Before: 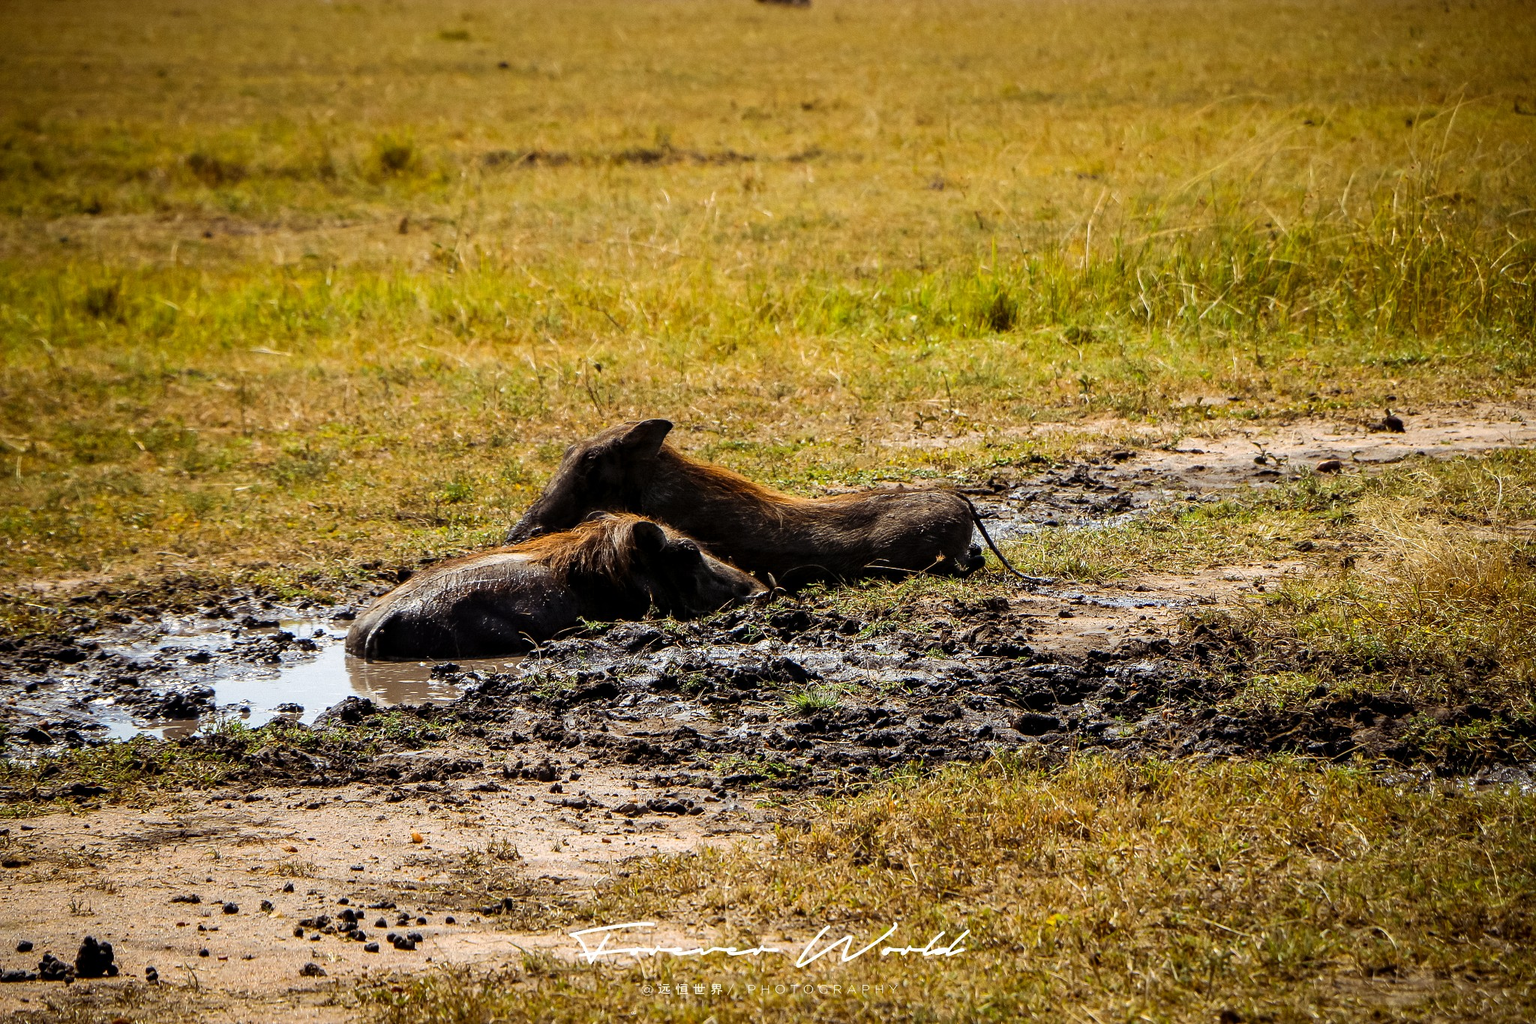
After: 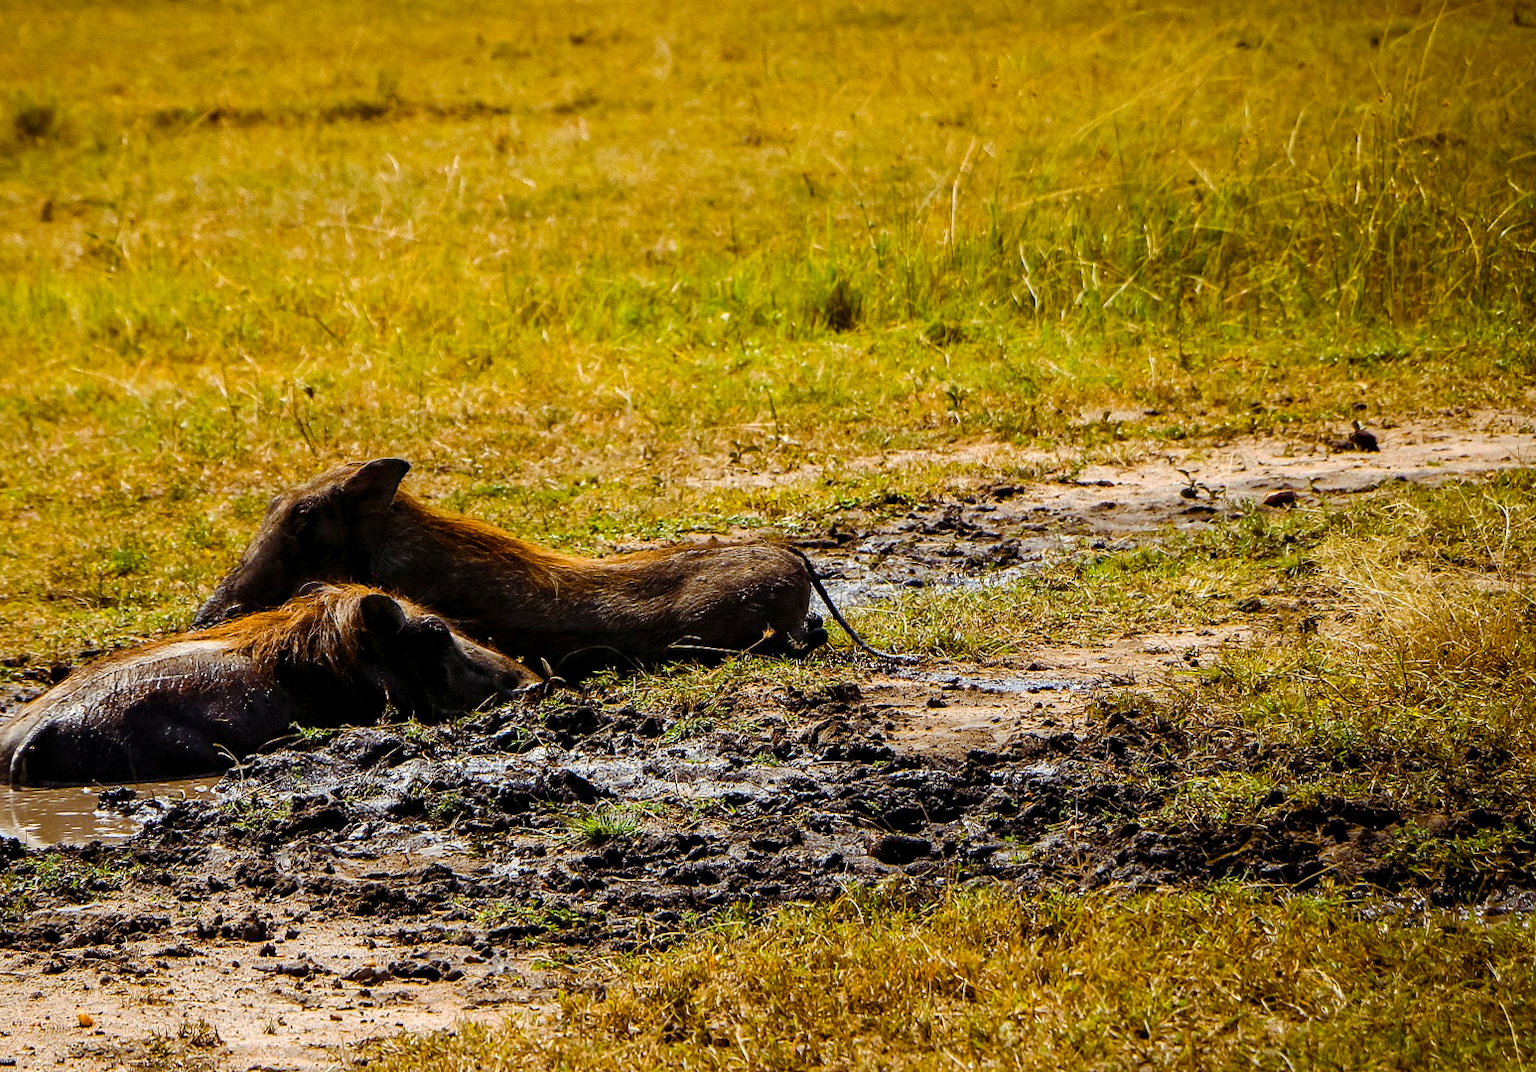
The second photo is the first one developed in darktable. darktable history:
rotate and perspective: rotation -1.42°, crop left 0.016, crop right 0.984, crop top 0.035, crop bottom 0.965
white balance: red 1, blue 1
crop: left 23.095%, top 5.827%, bottom 11.854%
color balance rgb: perceptual saturation grading › global saturation 35%, perceptual saturation grading › highlights -25%, perceptual saturation grading › shadows 50%
